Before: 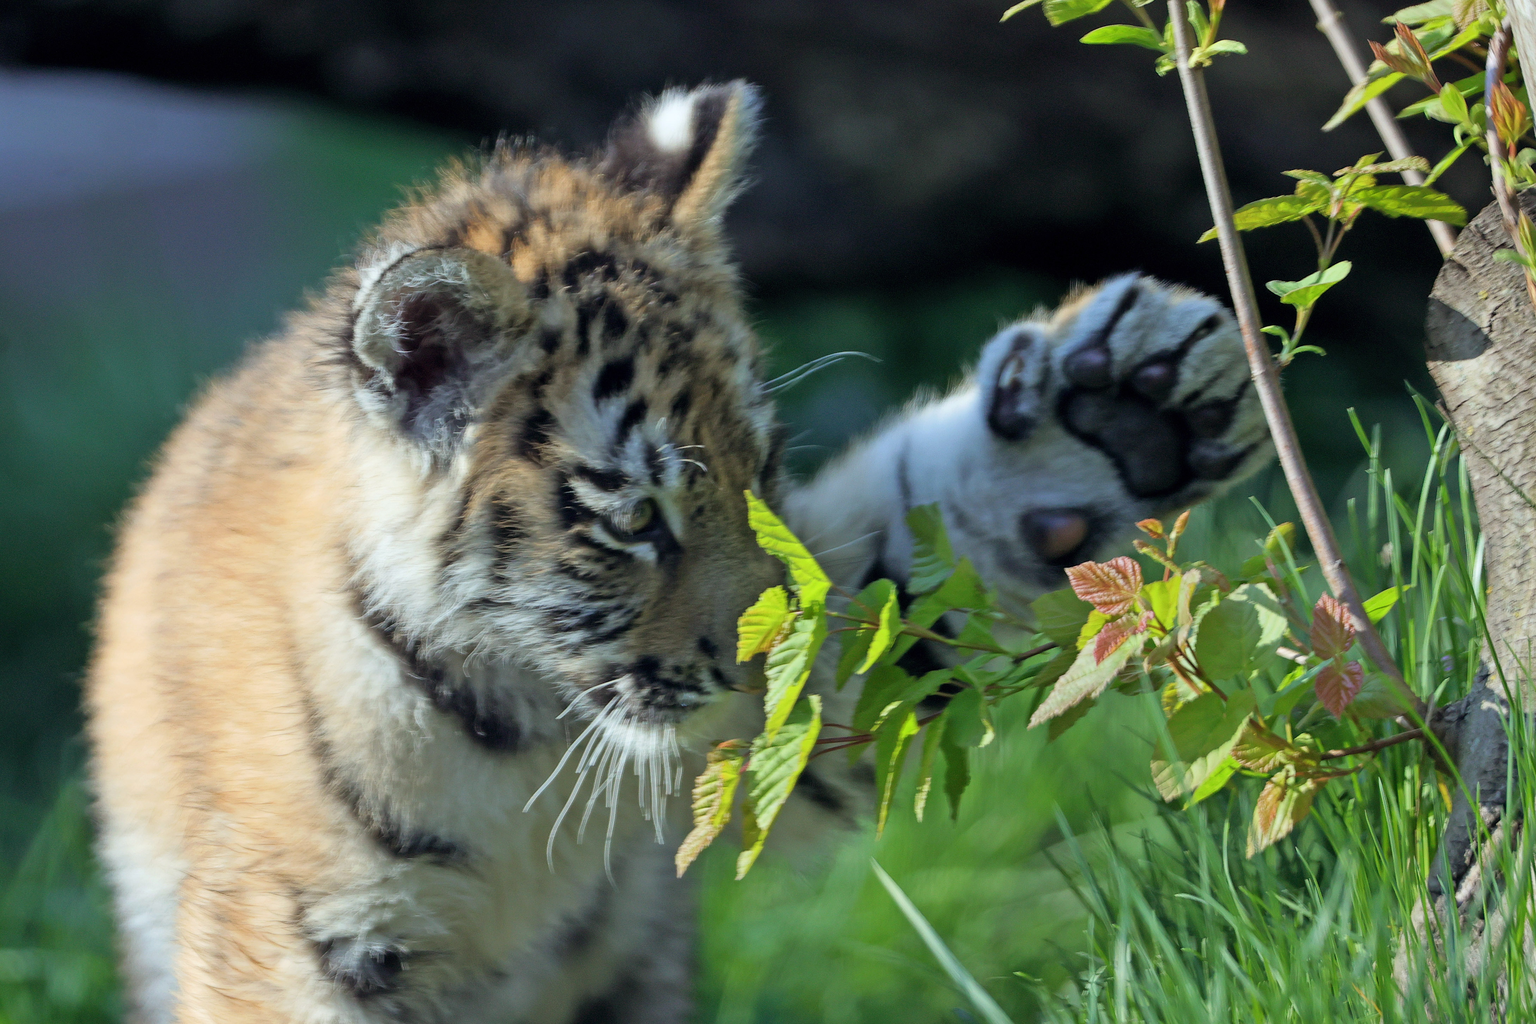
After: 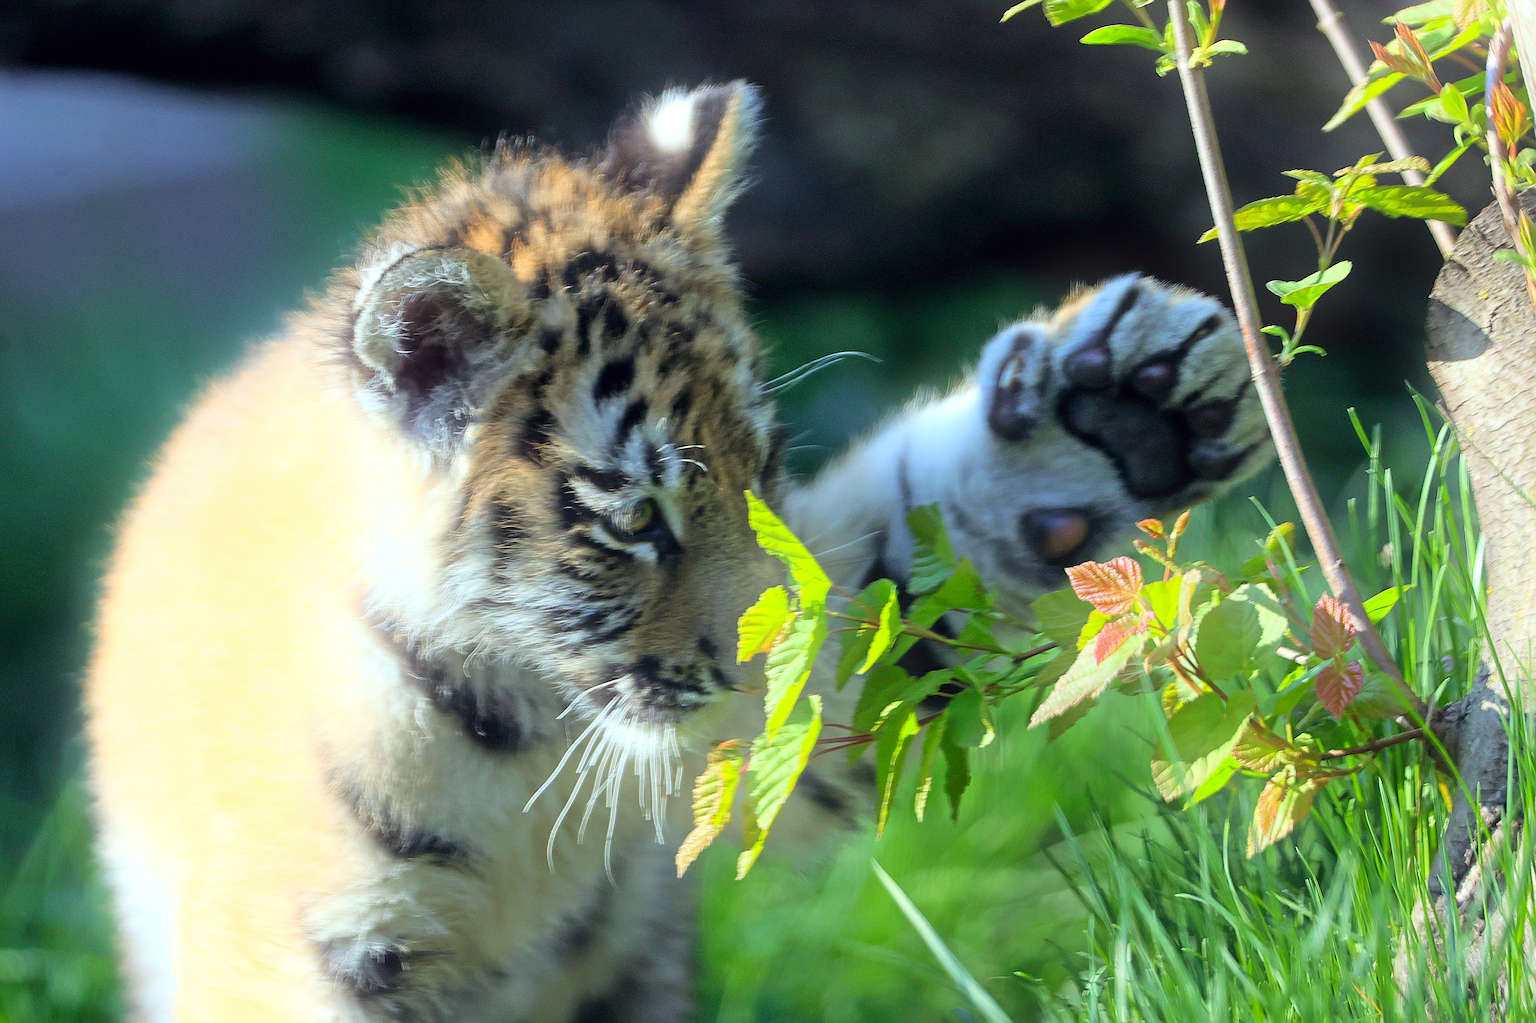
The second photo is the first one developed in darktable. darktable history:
exposure: black level correction 0, exposure 0.7 EV, compensate exposure bias true, compensate highlight preservation false
sharpen: radius 2.543, amount 0.636
contrast brightness saturation: contrast 0.08, saturation 0.2
bloom: on, module defaults
